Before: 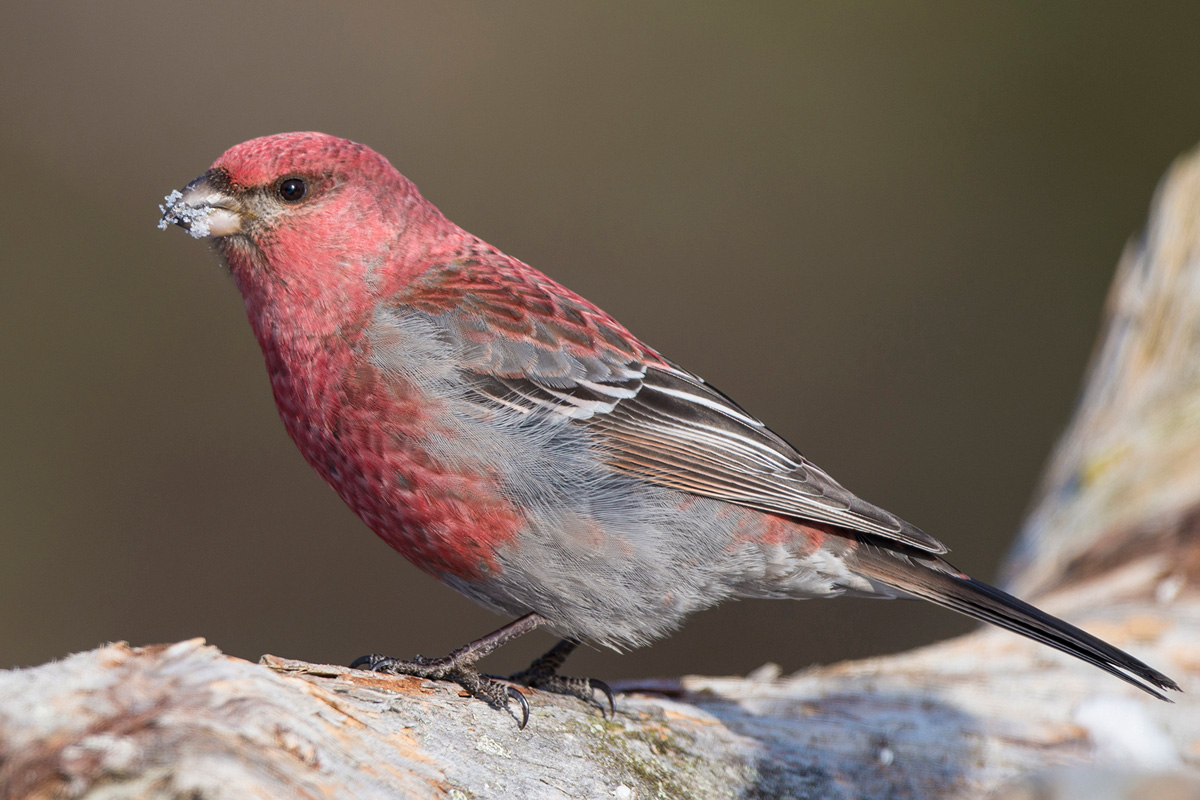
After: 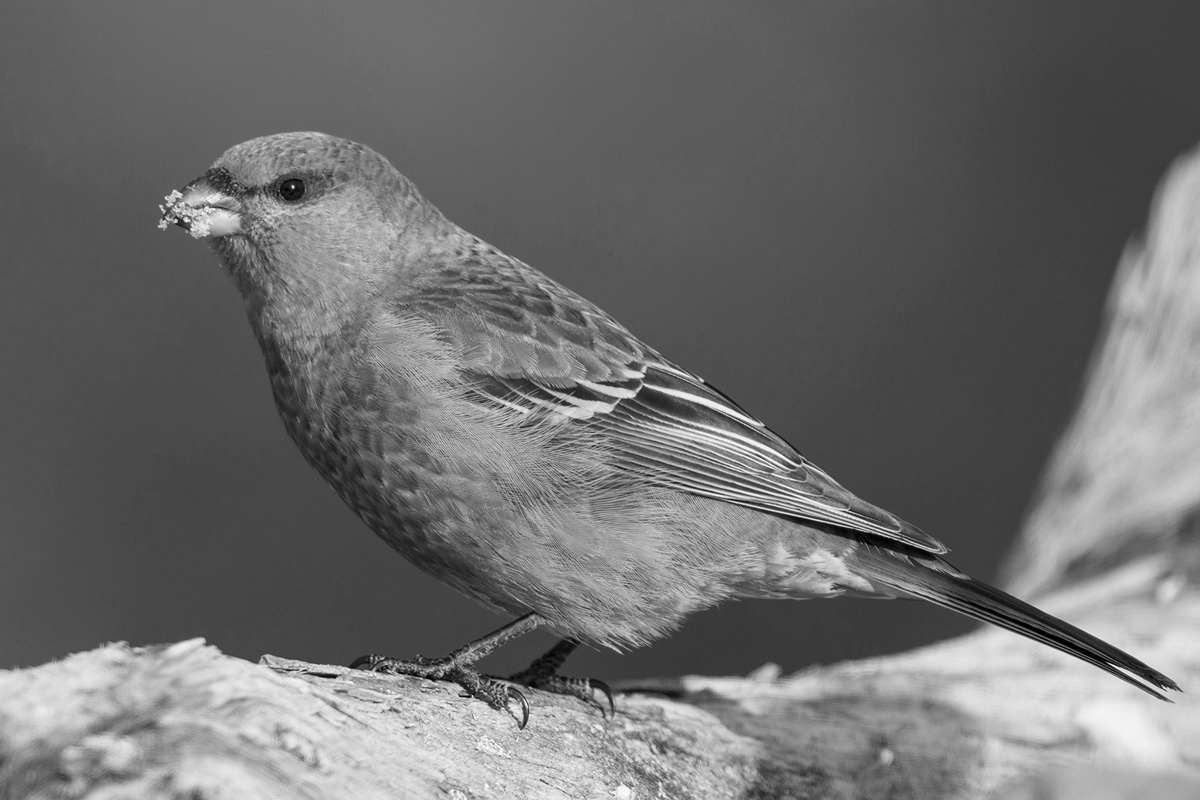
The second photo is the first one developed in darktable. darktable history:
white balance: red 0.983, blue 1.036
monochrome: on, module defaults
